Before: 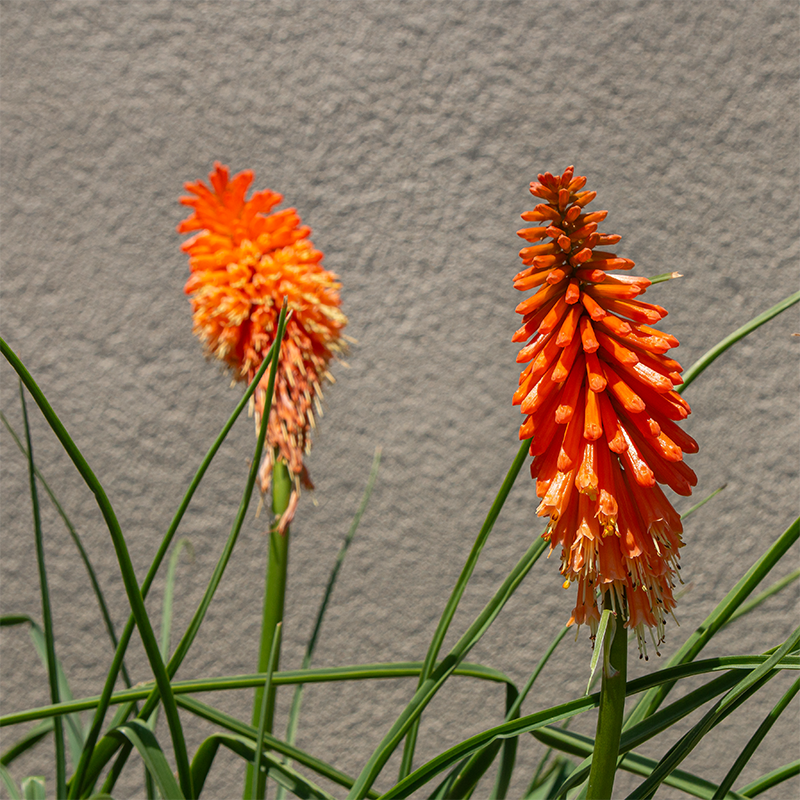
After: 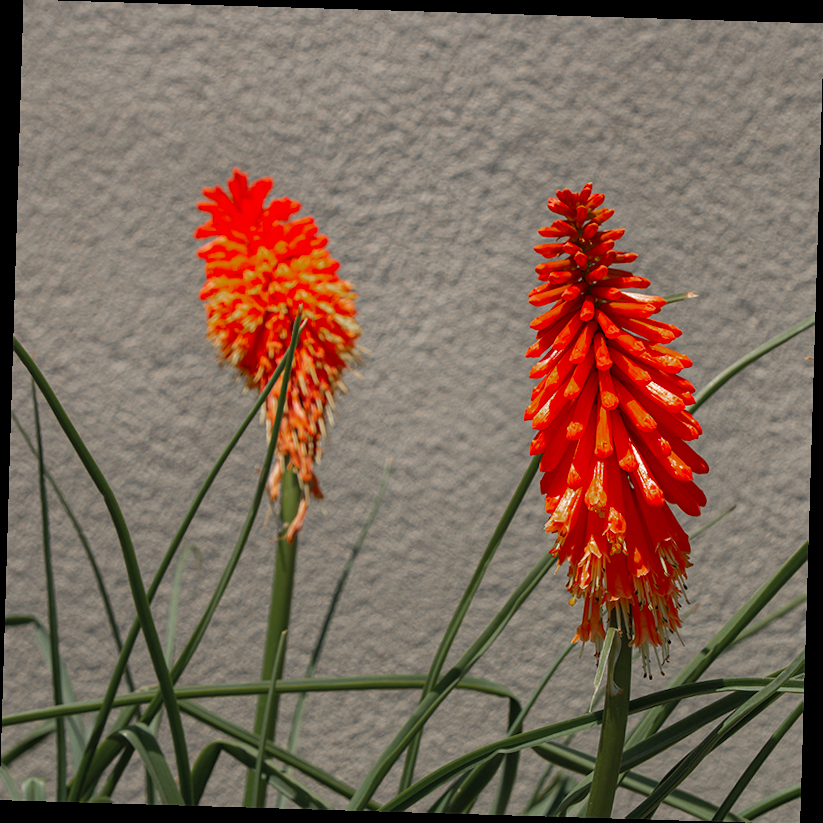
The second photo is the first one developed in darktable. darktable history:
color zones: curves: ch0 [(0, 0.48) (0.209, 0.398) (0.305, 0.332) (0.429, 0.493) (0.571, 0.5) (0.714, 0.5) (0.857, 0.5) (1, 0.48)]; ch1 [(0, 0.736) (0.143, 0.625) (0.225, 0.371) (0.429, 0.256) (0.571, 0.241) (0.714, 0.213) (0.857, 0.48) (1, 0.736)]; ch2 [(0, 0.448) (0.143, 0.498) (0.286, 0.5) (0.429, 0.5) (0.571, 0.5) (0.714, 0.5) (0.857, 0.5) (1, 0.448)]
rotate and perspective: rotation 1.72°, automatic cropping off
